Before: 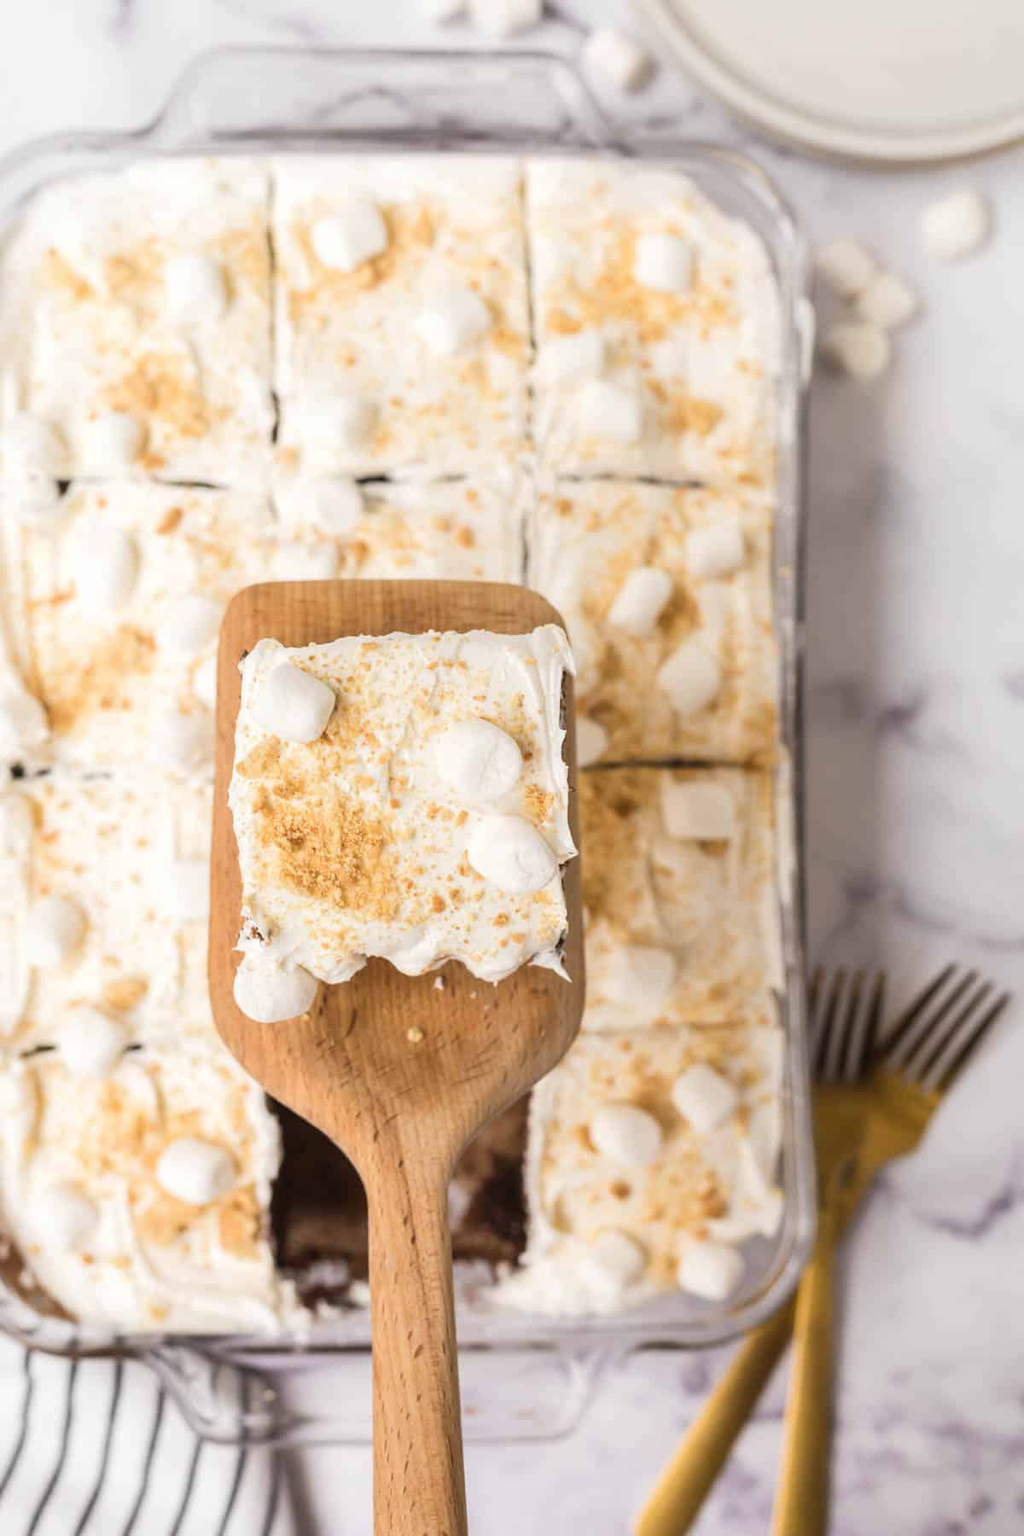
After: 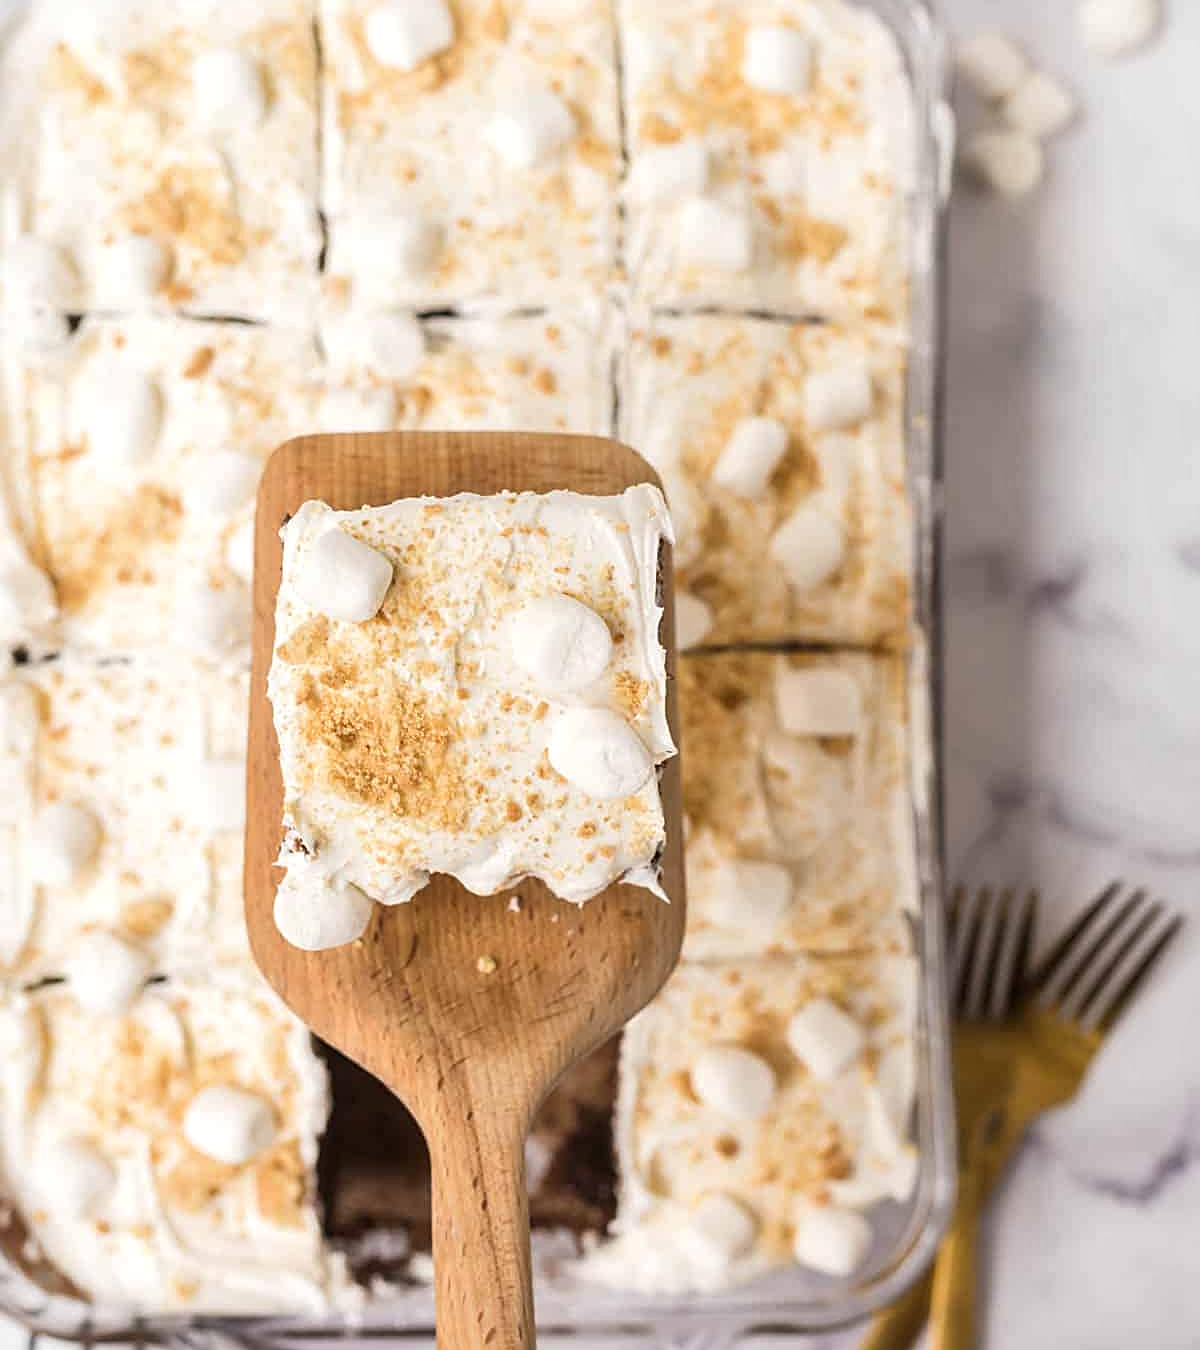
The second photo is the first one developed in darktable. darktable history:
crop: top 13.819%, bottom 11.169%
sharpen: amount 0.575
local contrast: mode bilateral grid, contrast 20, coarseness 50, detail 120%, midtone range 0.2
